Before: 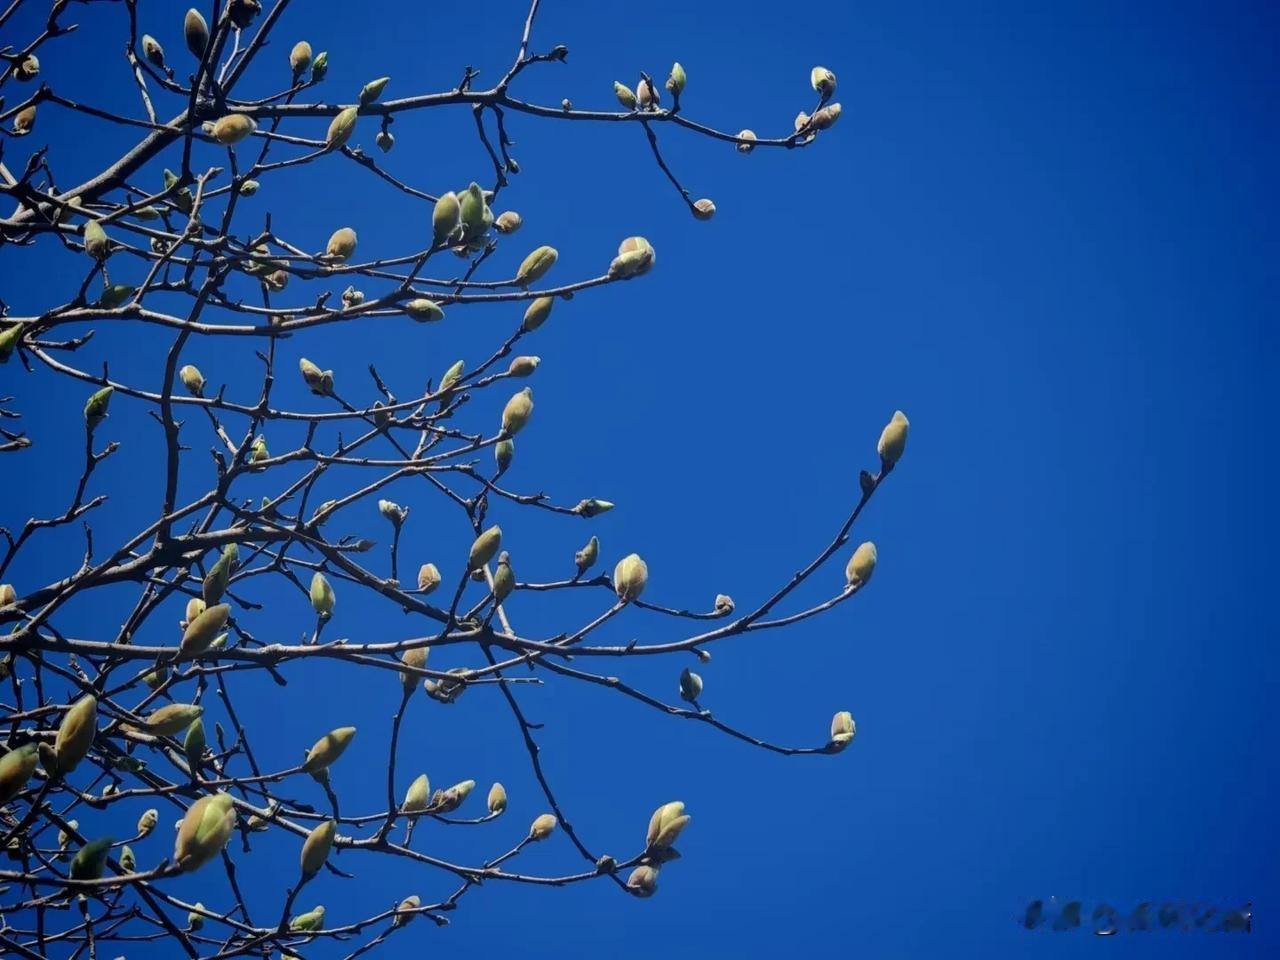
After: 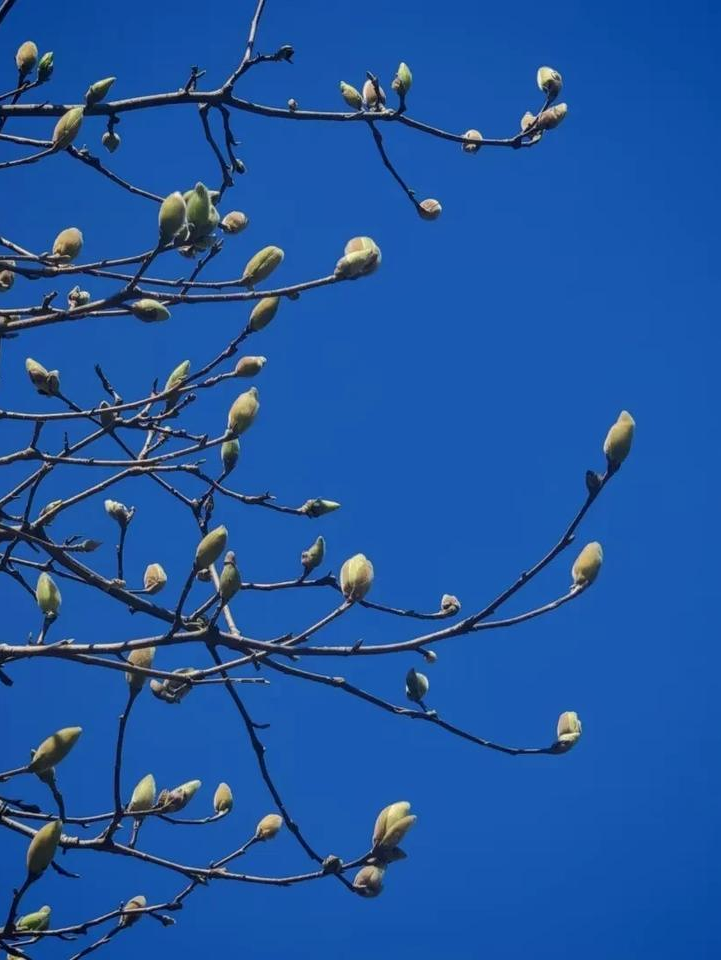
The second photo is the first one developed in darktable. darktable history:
local contrast: detail 110%
crop: left 21.463%, right 22.179%
